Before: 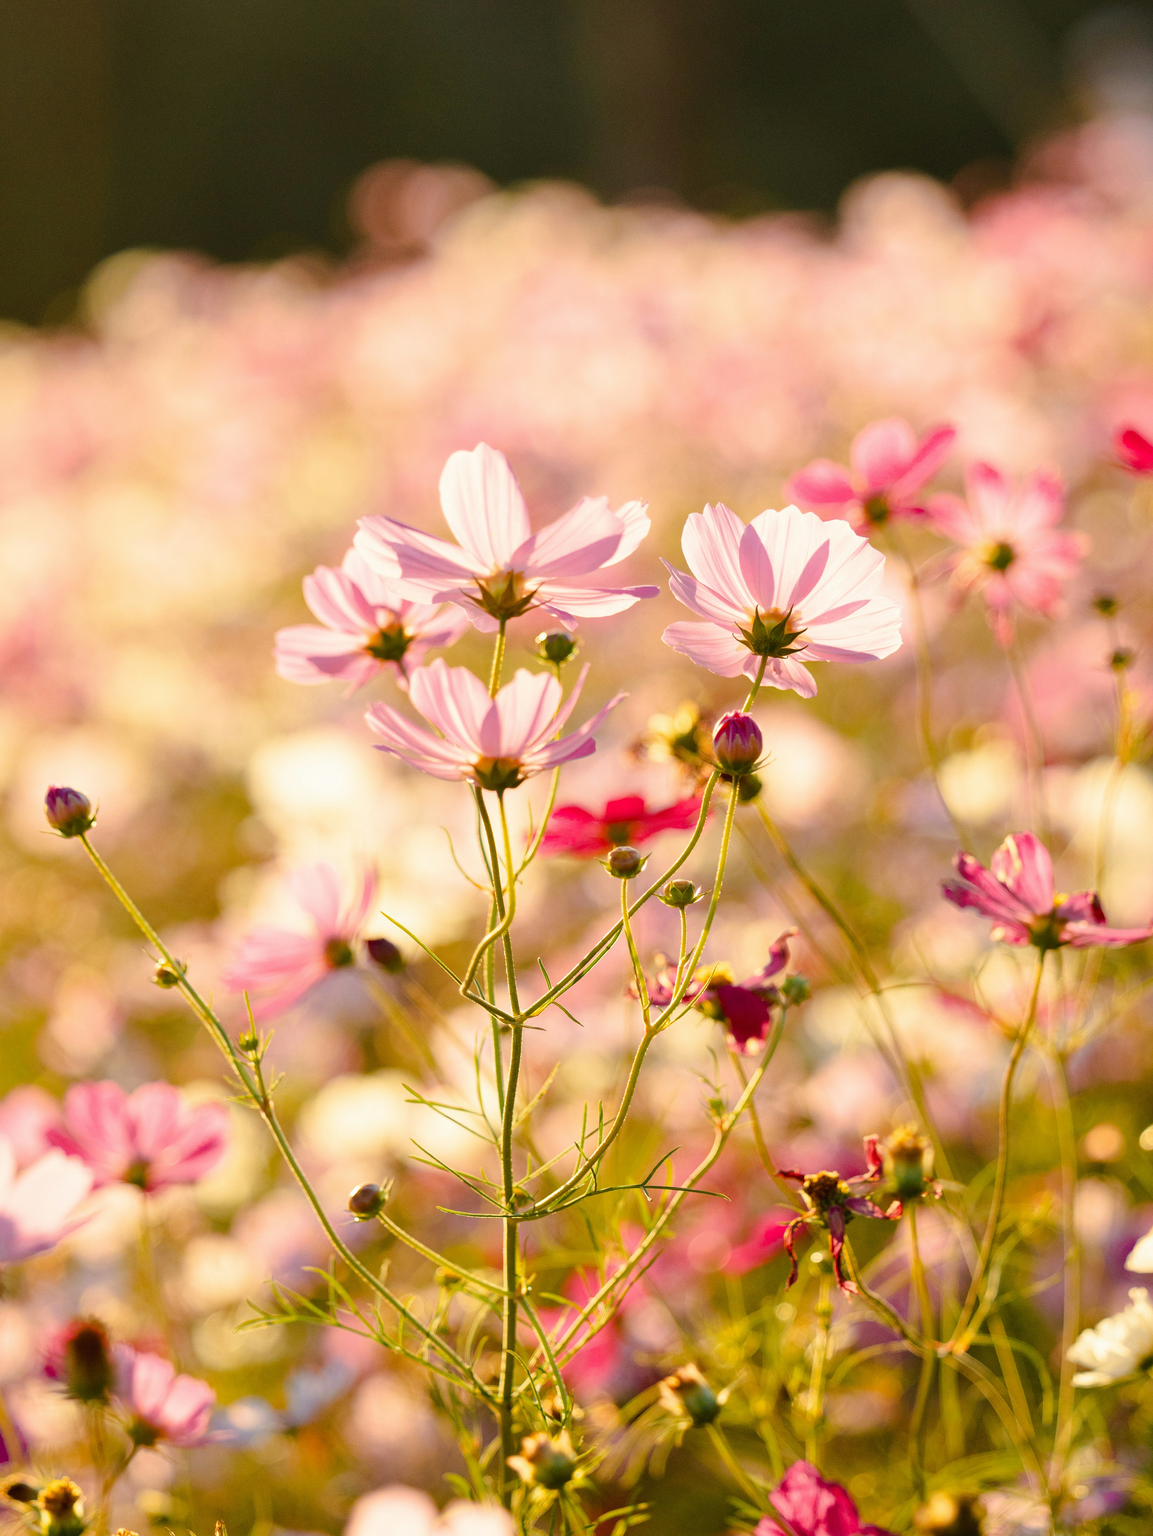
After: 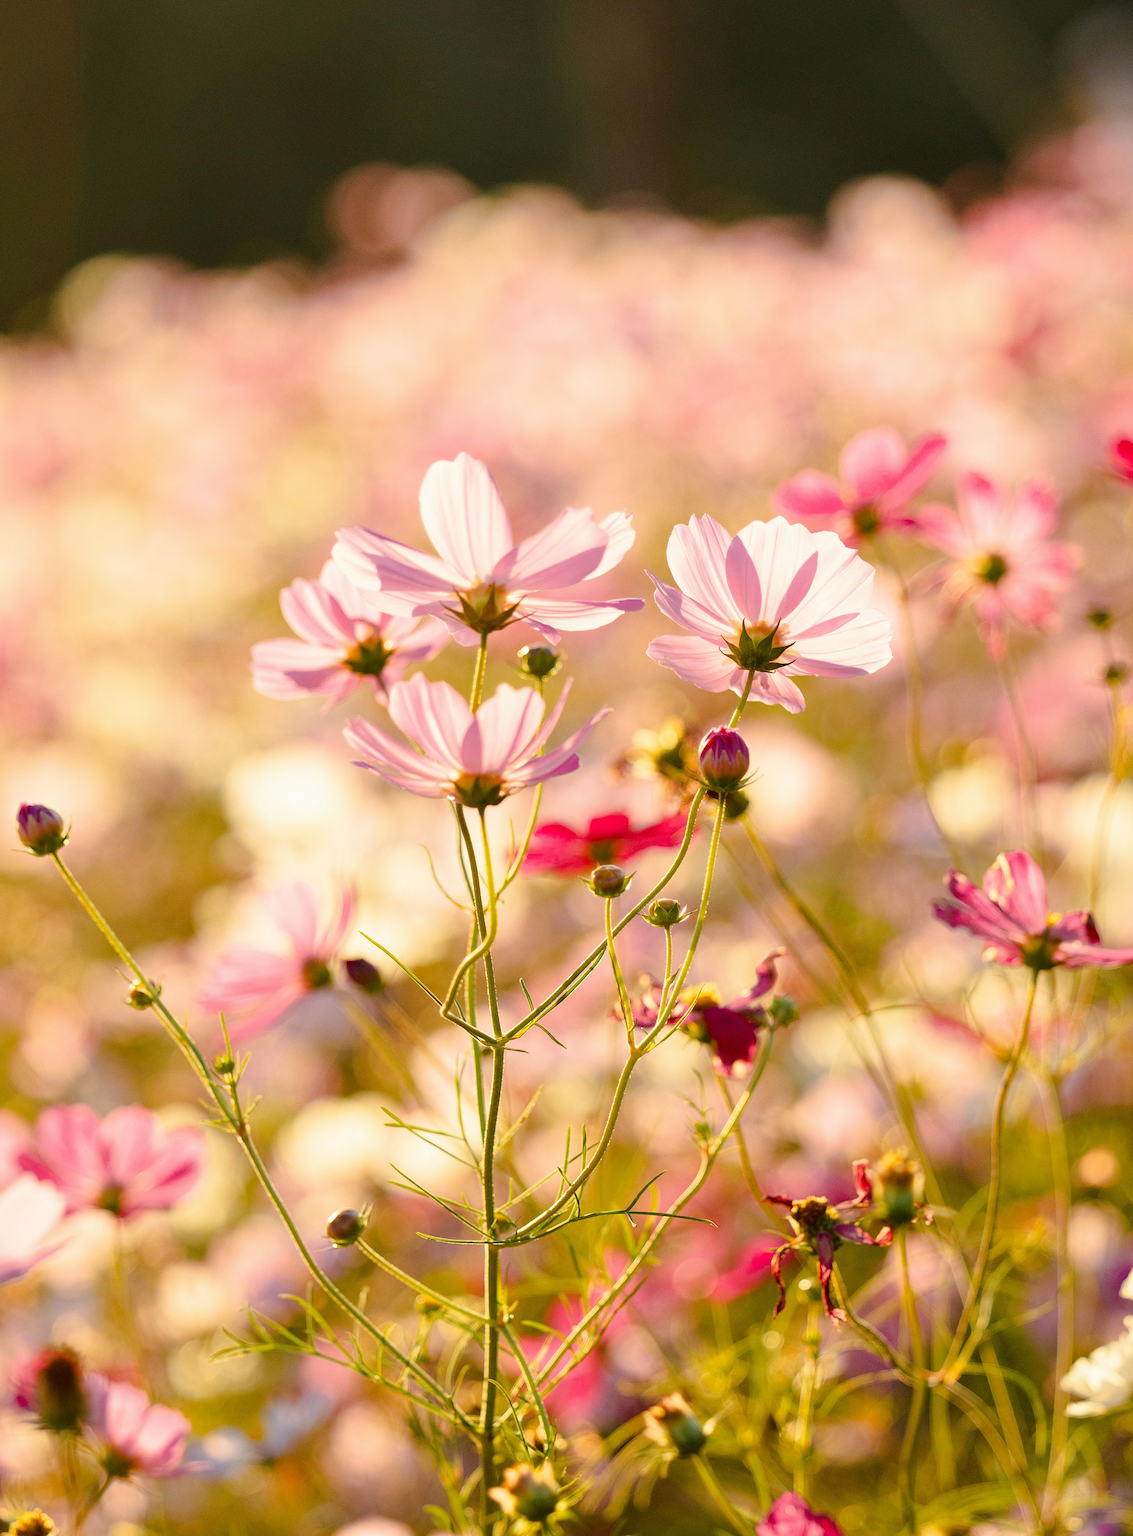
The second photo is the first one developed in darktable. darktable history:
sharpen: amount 0.202
crop and rotate: left 2.526%, right 1.212%, bottom 2.087%
